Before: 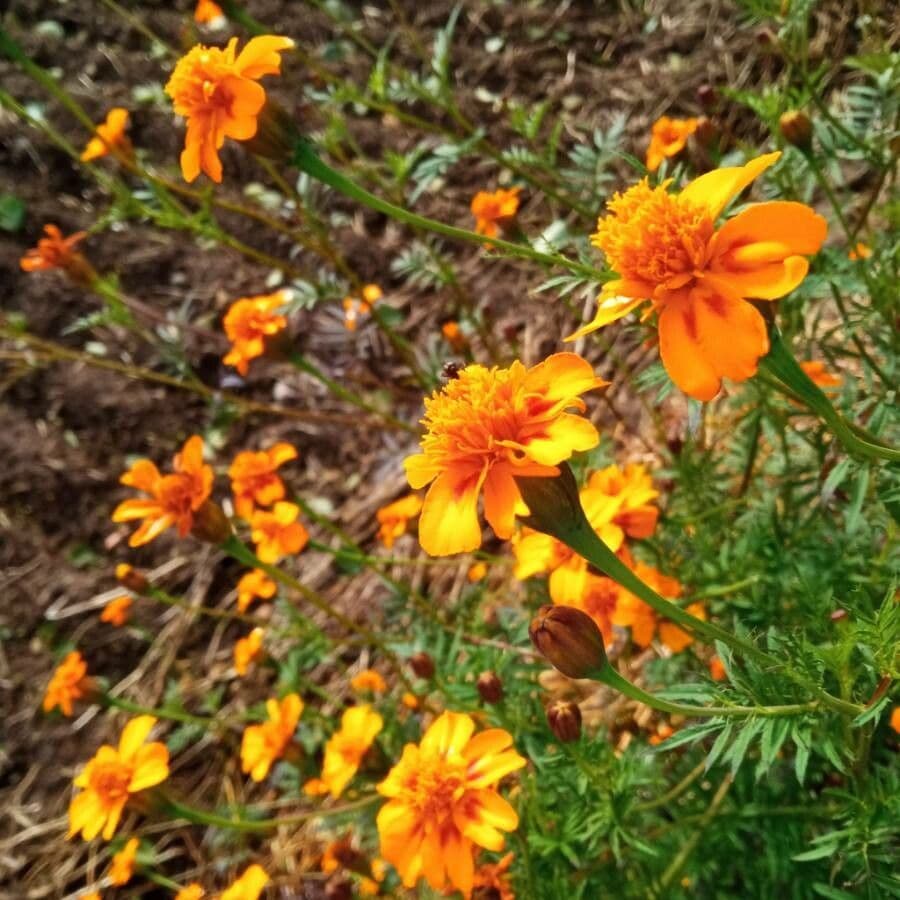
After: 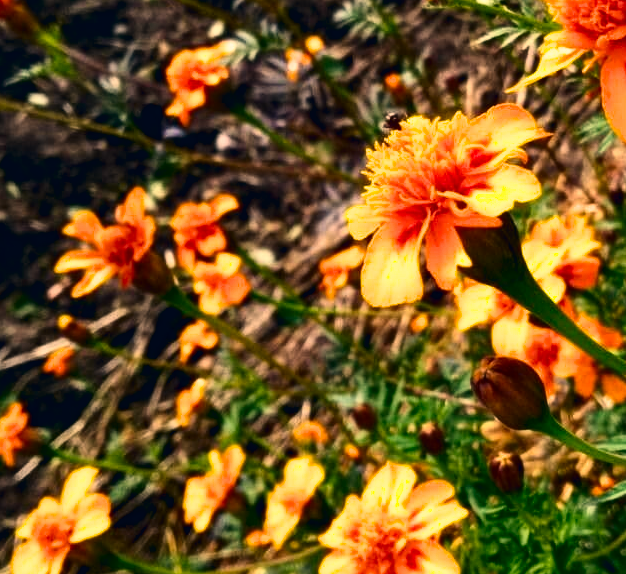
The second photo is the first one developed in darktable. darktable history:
color correction: highlights a* 10.38, highlights b* 14.82, shadows a* -9.6, shadows b* -15
crop: left 6.485%, top 27.682%, right 23.925%, bottom 8.445%
filmic rgb: black relative exposure -8 EV, white relative exposure 2.45 EV, hardness 6.33
contrast brightness saturation: contrast 0.213, brightness -0.114, saturation 0.211
